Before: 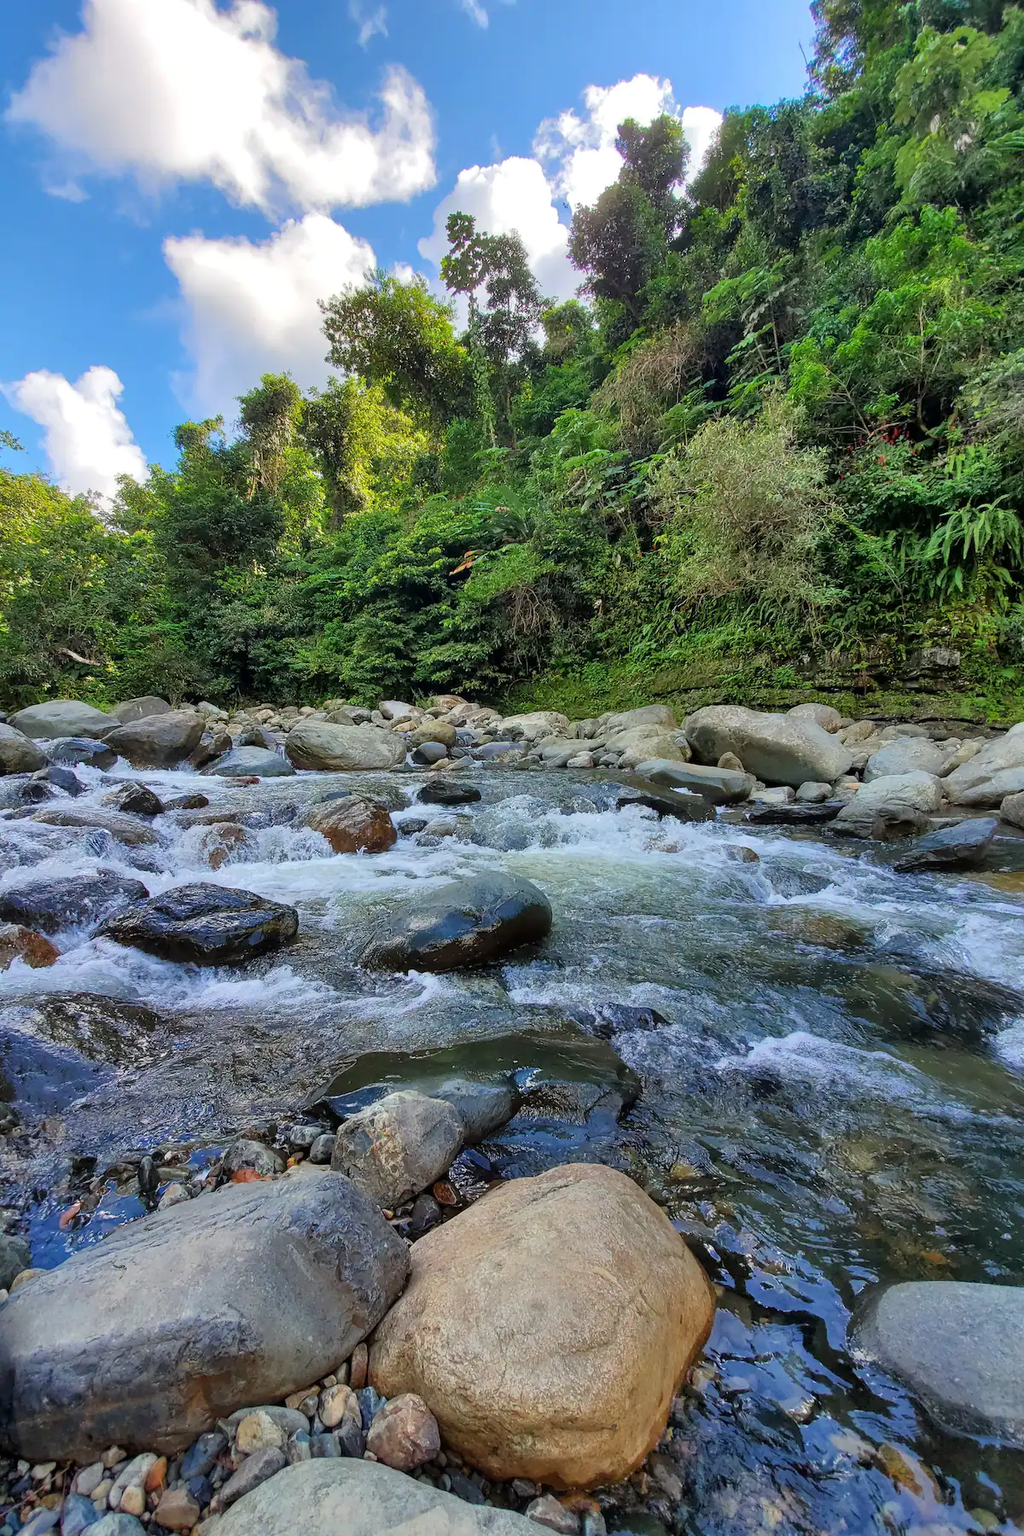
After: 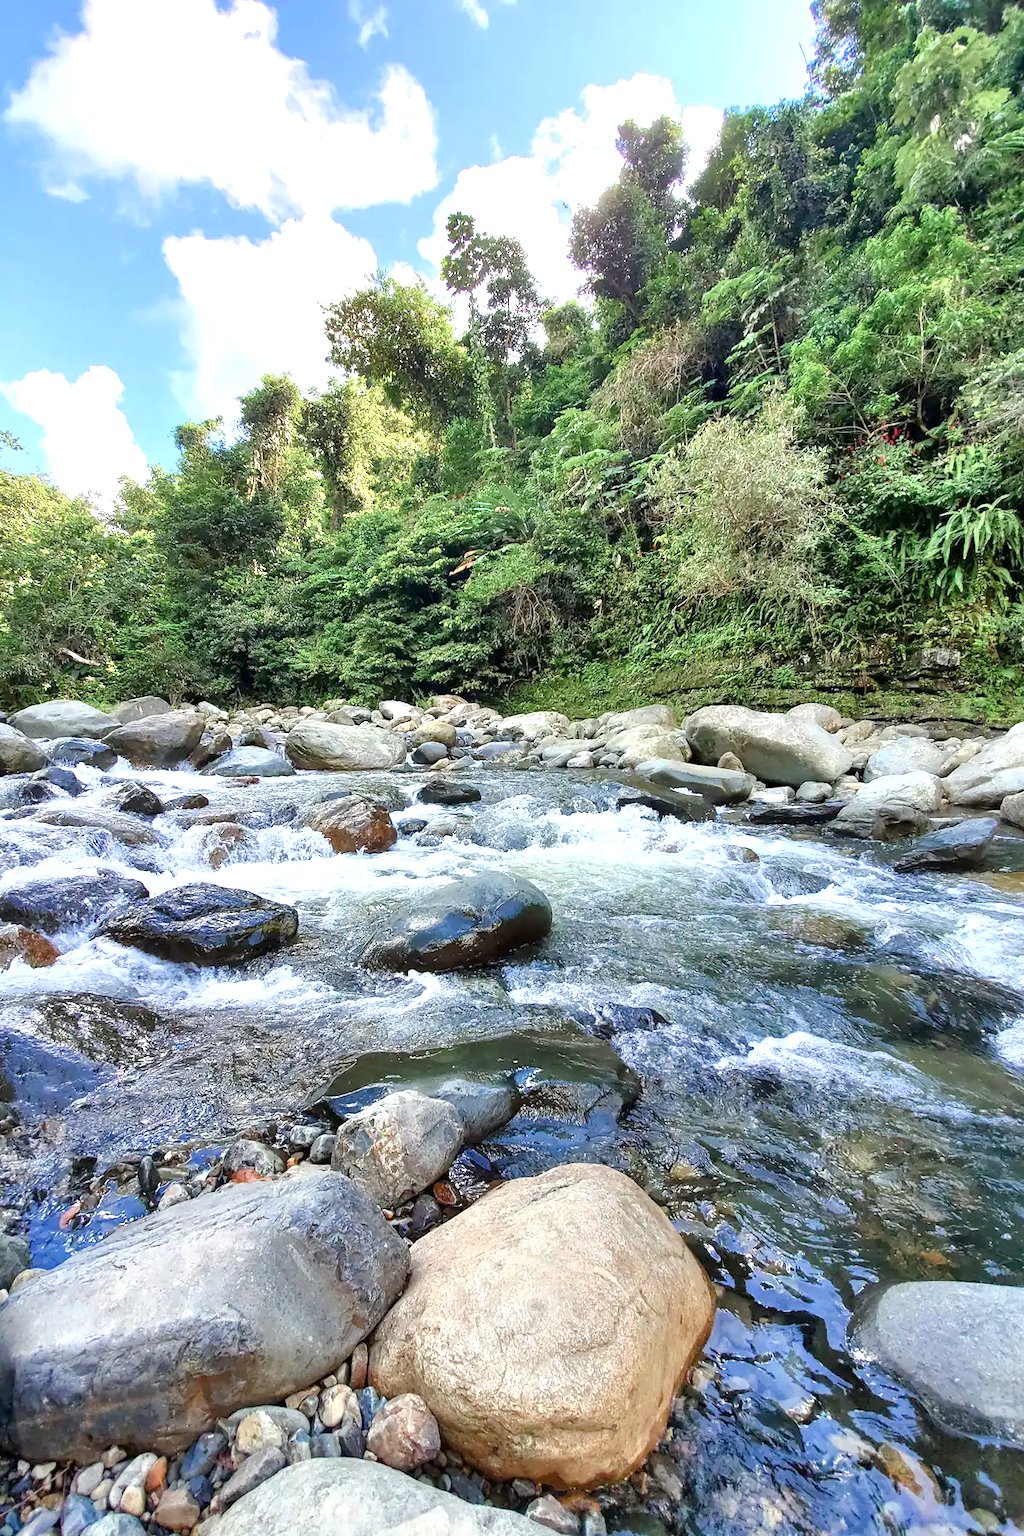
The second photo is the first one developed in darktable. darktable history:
color balance rgb: perceptual saturation grading › global saturation 20%, perceptual saturation grading › highlights -25%, perceptual saturation grading › shadows 50%
color balance: input saturation 100.43%, contrast fulcrum 14.22%, output saturation 70.41%
exposure: exposure 1.089 EV, compensate highlight preservation false
